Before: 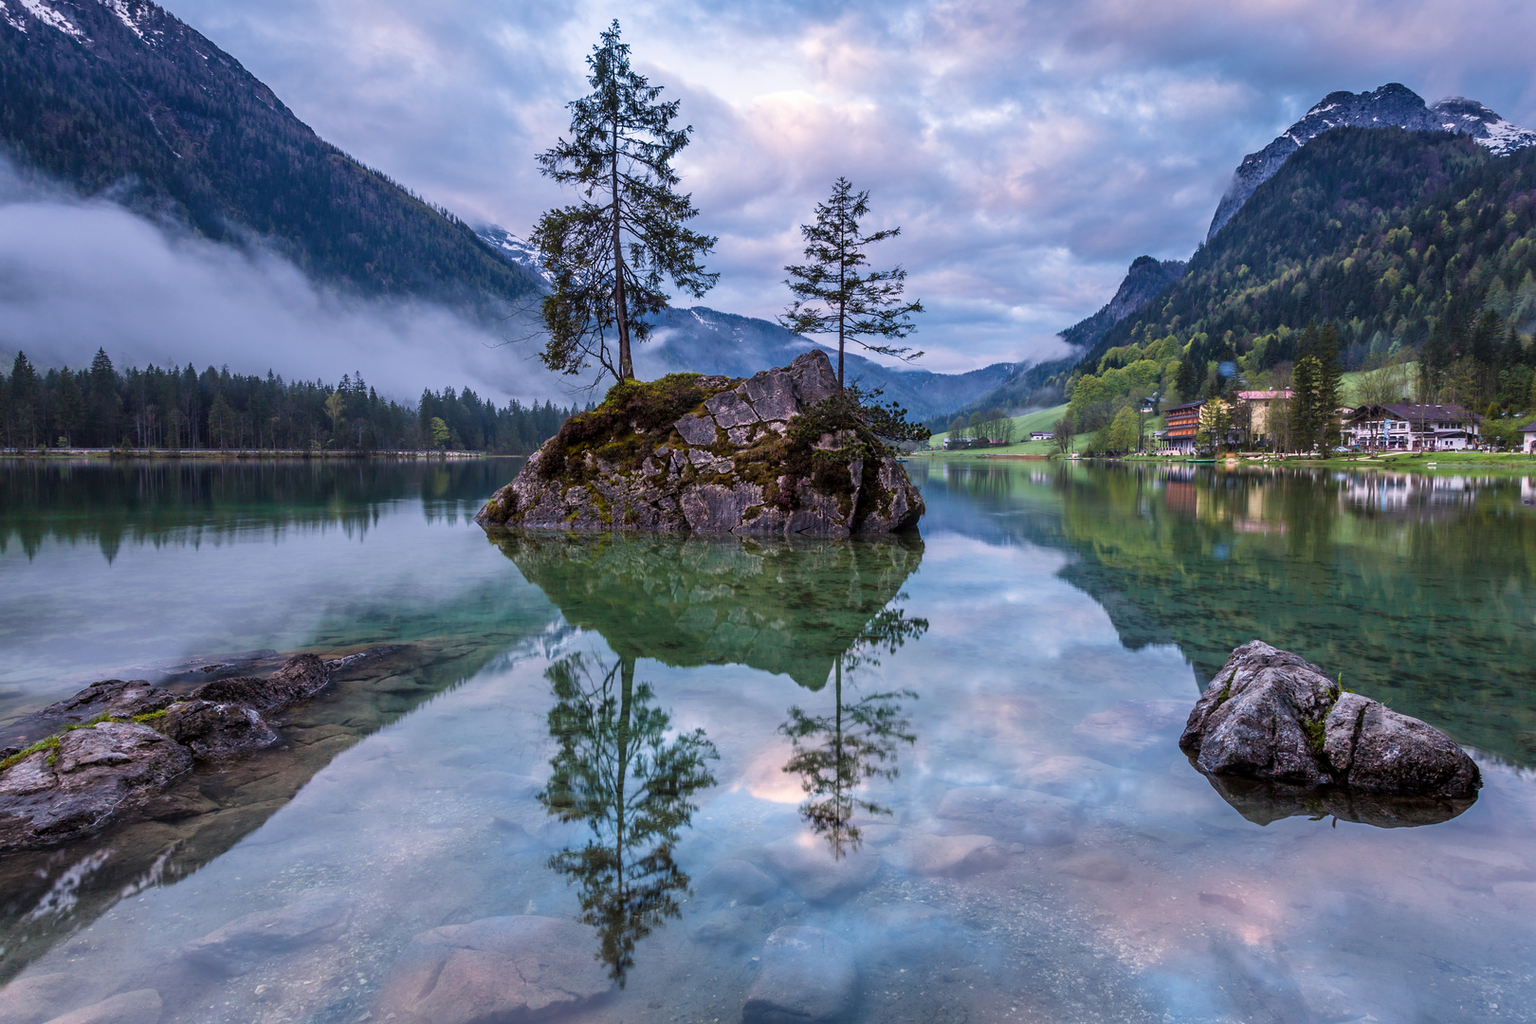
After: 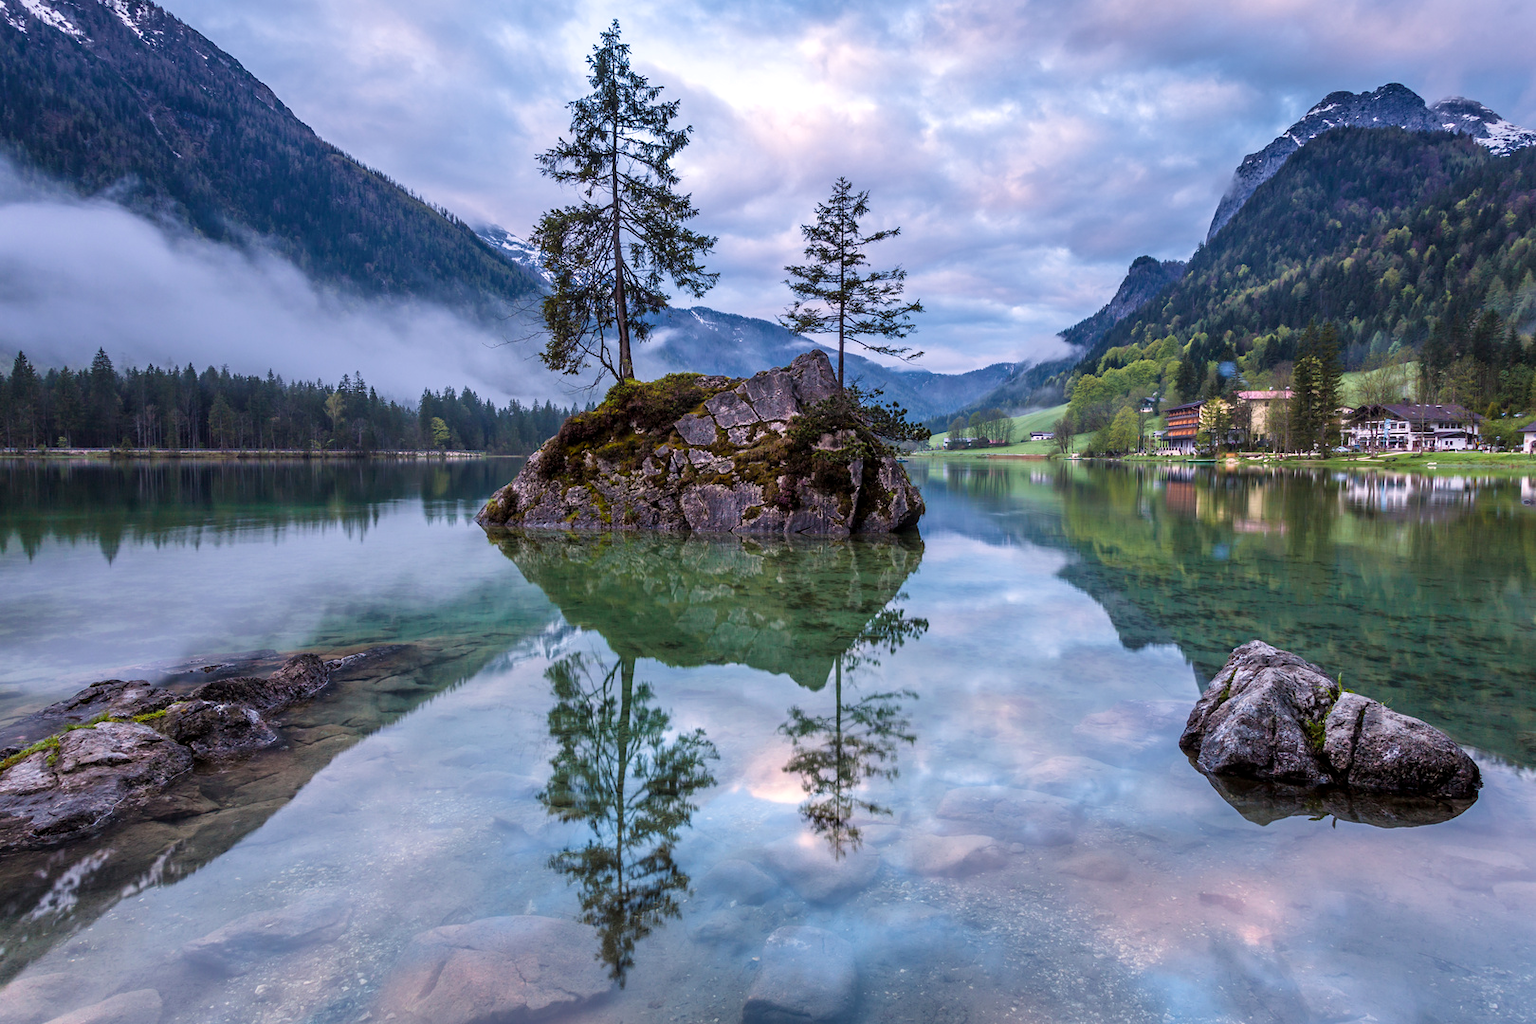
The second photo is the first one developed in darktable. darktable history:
tone curve: curves: ch0 [(0, 0) (0.584, 0.595) (1, 1)], preserve colors none
exposure: black level correction 0.001, exposure 0.191 EV, compensate highlight preservation false
